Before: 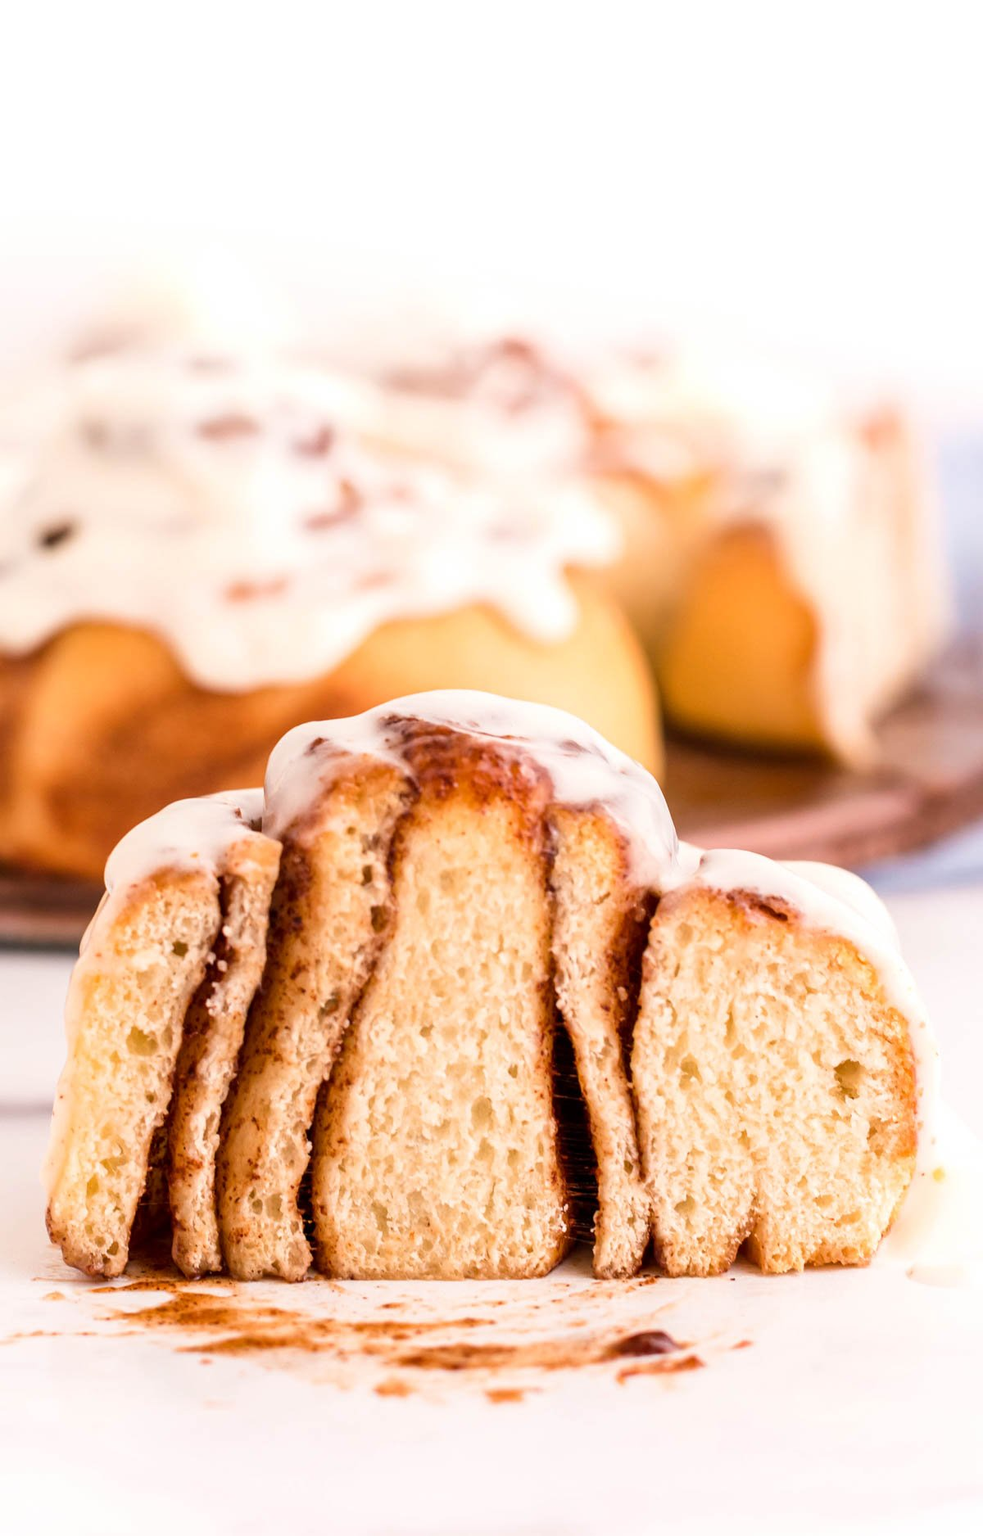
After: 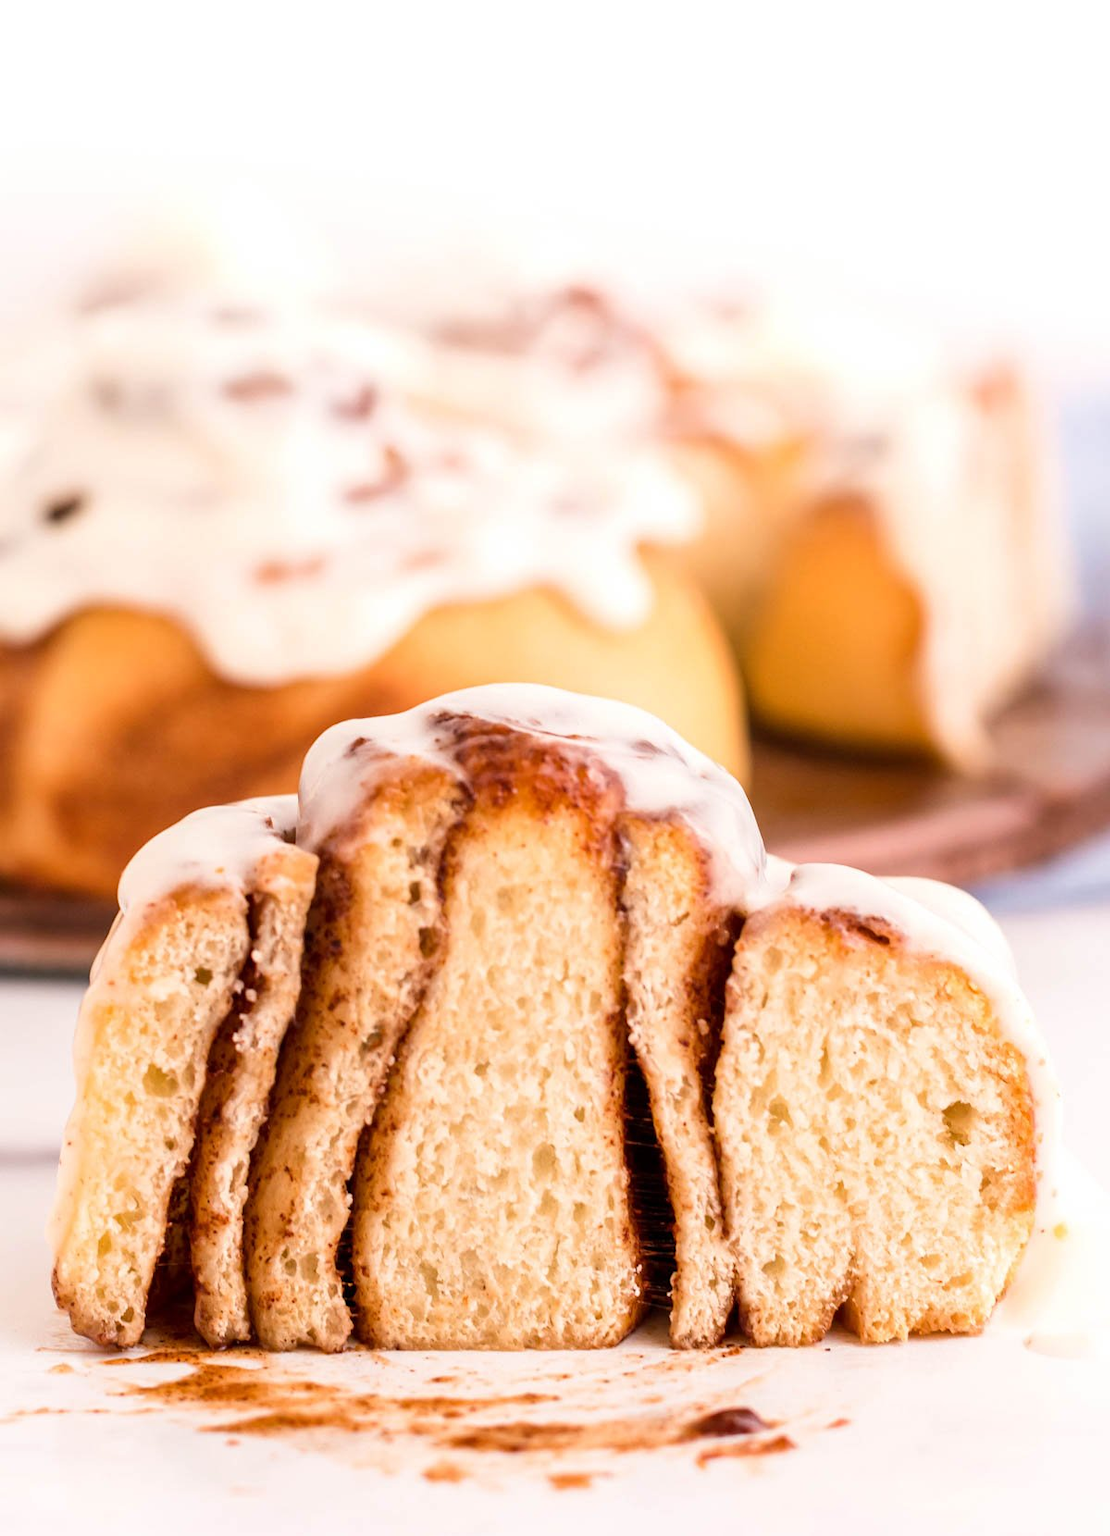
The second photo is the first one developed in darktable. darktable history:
crop and rotate: top 5.57%, bottom 5.902%
